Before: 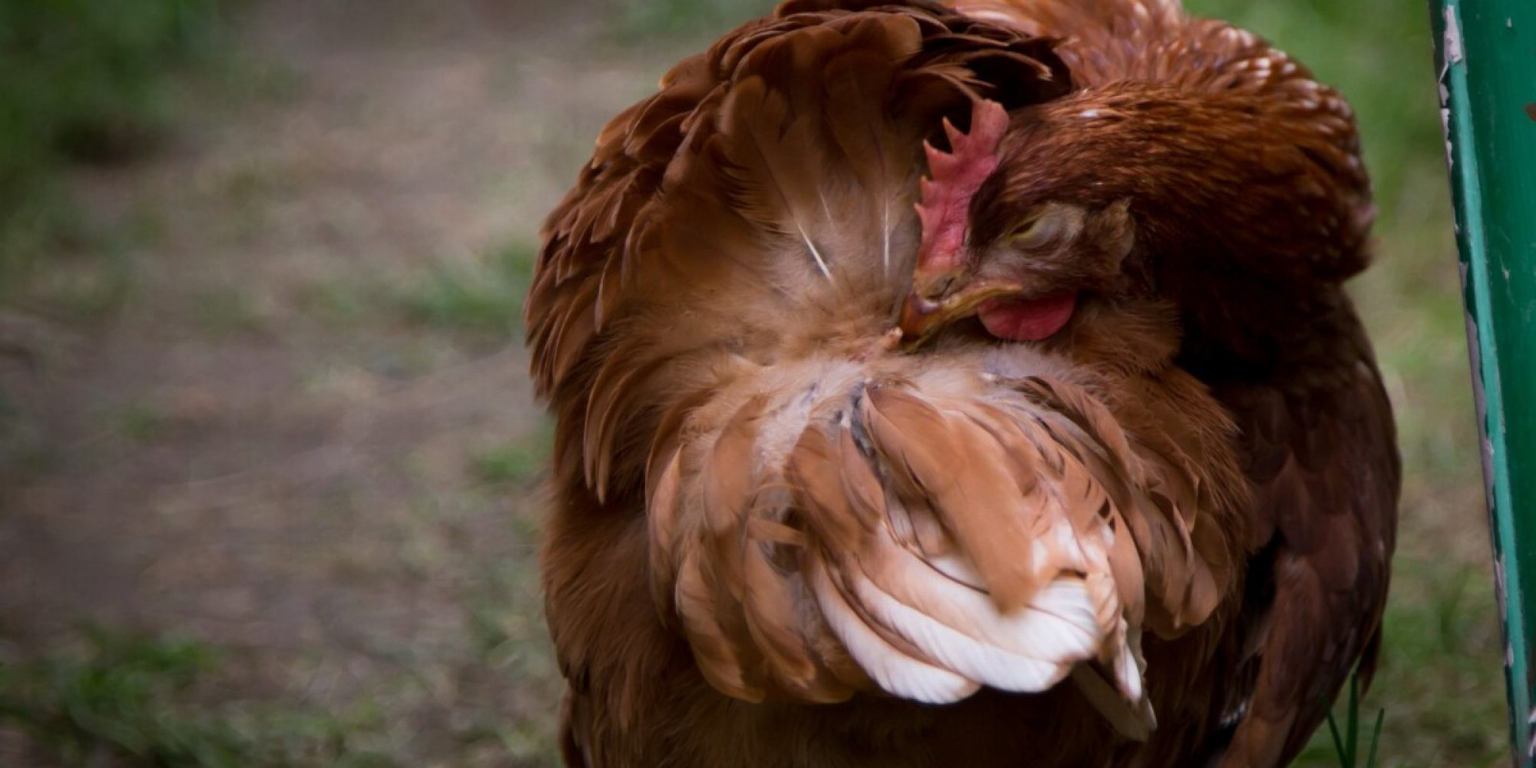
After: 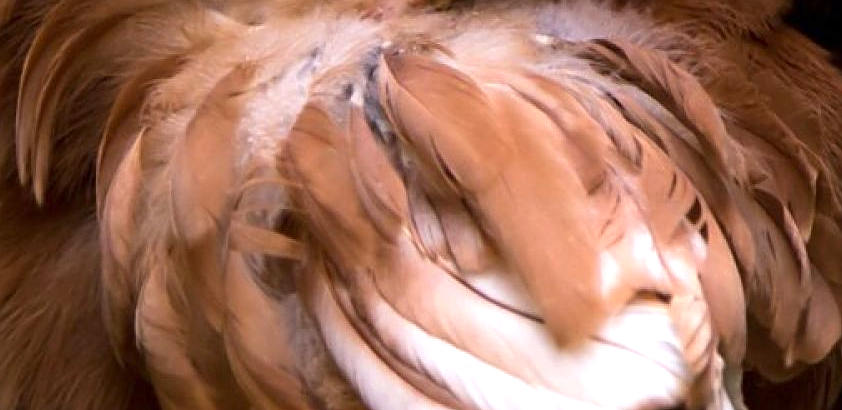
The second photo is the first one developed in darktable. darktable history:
exposure: exposure 0.661 EV, compensate highlight preservation false
crop: left 37.221%, top 45.169%, right 20.63%, bottom 13.777%
sharpen: on, module defaults
